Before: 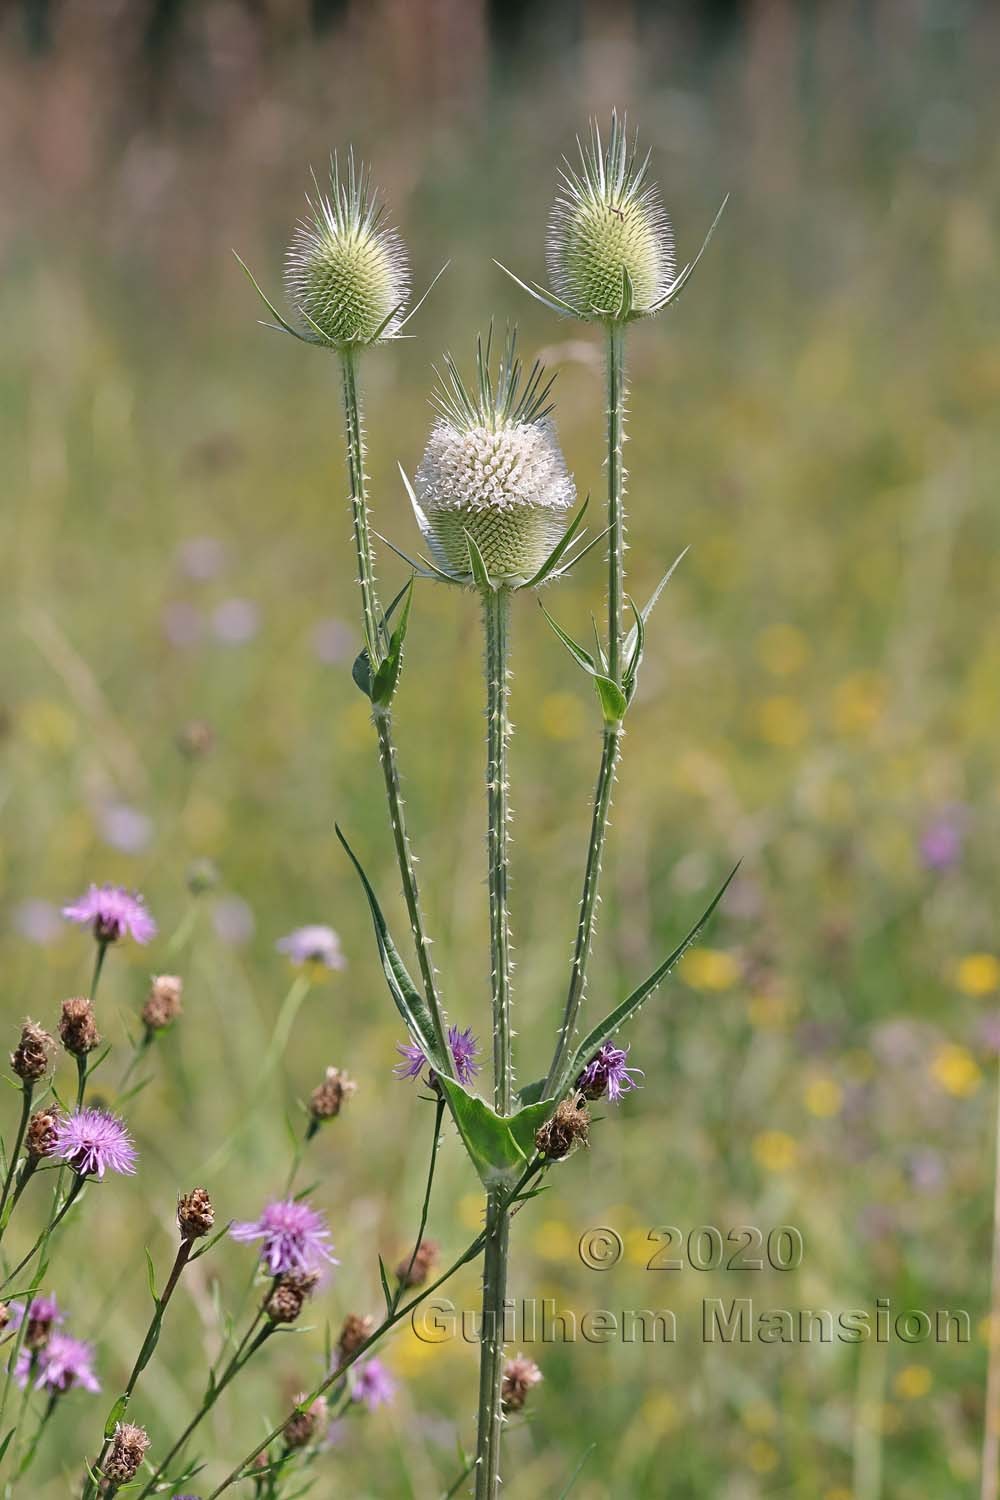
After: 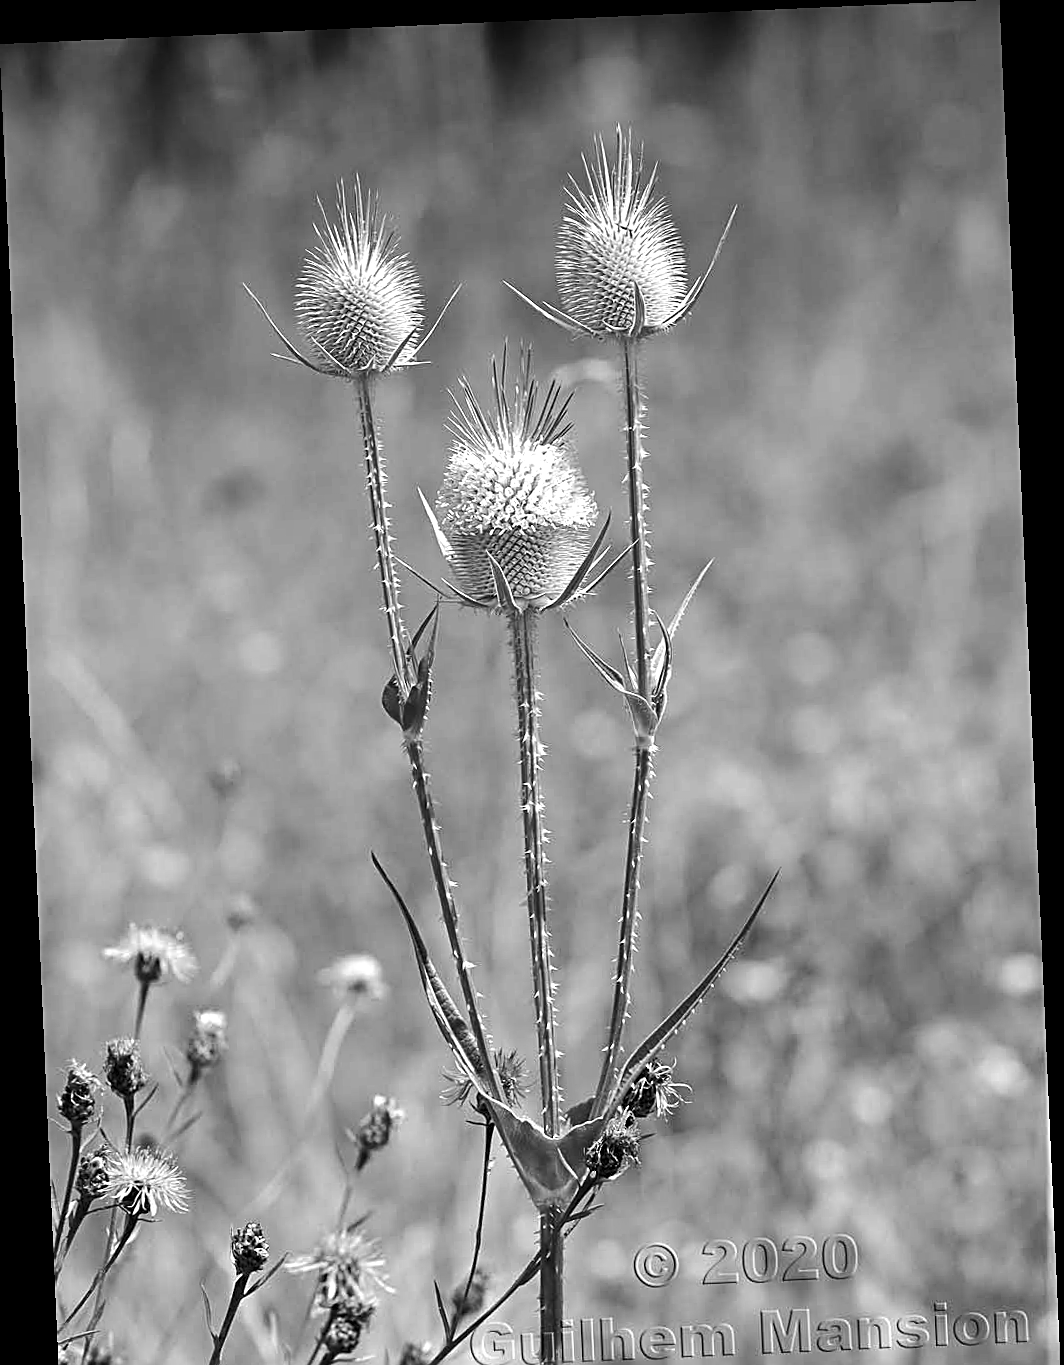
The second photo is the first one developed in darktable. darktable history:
monochrome: a 73.58, b 64.21
local contrast: highlights 100%, shadows 100%, detail 120%, midtone range 0.2
rotate and perspective: rotation -2.56°, automatic cropping off
crop and rotate: top 0%, bottom 11.49%
tone equalizer: -8 EV -0.75 EV, -7 EV -0.7 EV, -6 EV -0.6 EV, -5 EV -0.4 EV, -3 EV 0.4 EV, -2 EV 0.6 EV, -1 EV 0.7 EV, +0 EV 0.75 EV, edges refinement/feathering 500, mask exposure compensation -1.57 EV, preserve details no
sharpen: on, module defaults
